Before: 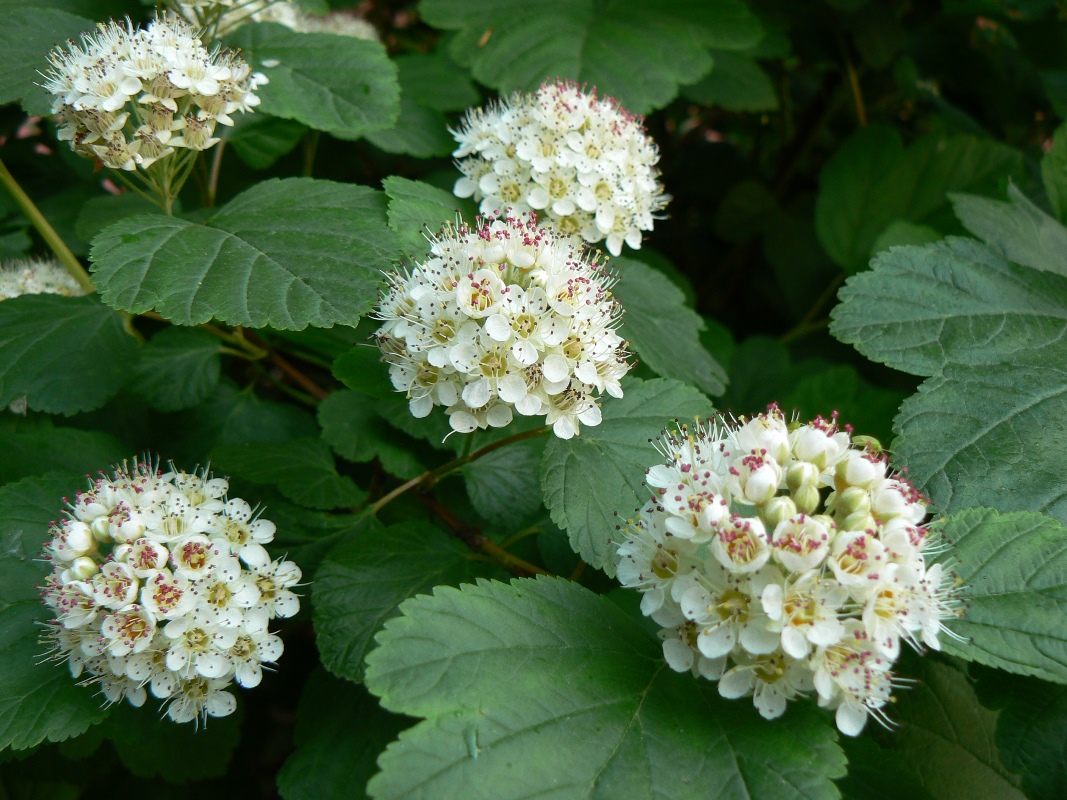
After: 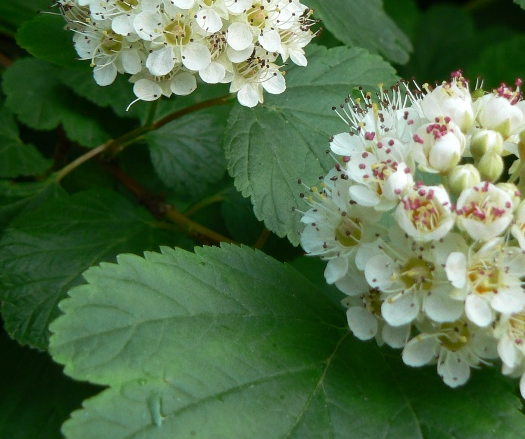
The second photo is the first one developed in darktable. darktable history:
crop: left 29.697%, top 41.58%, right 21.035%, bottom 3.468%
